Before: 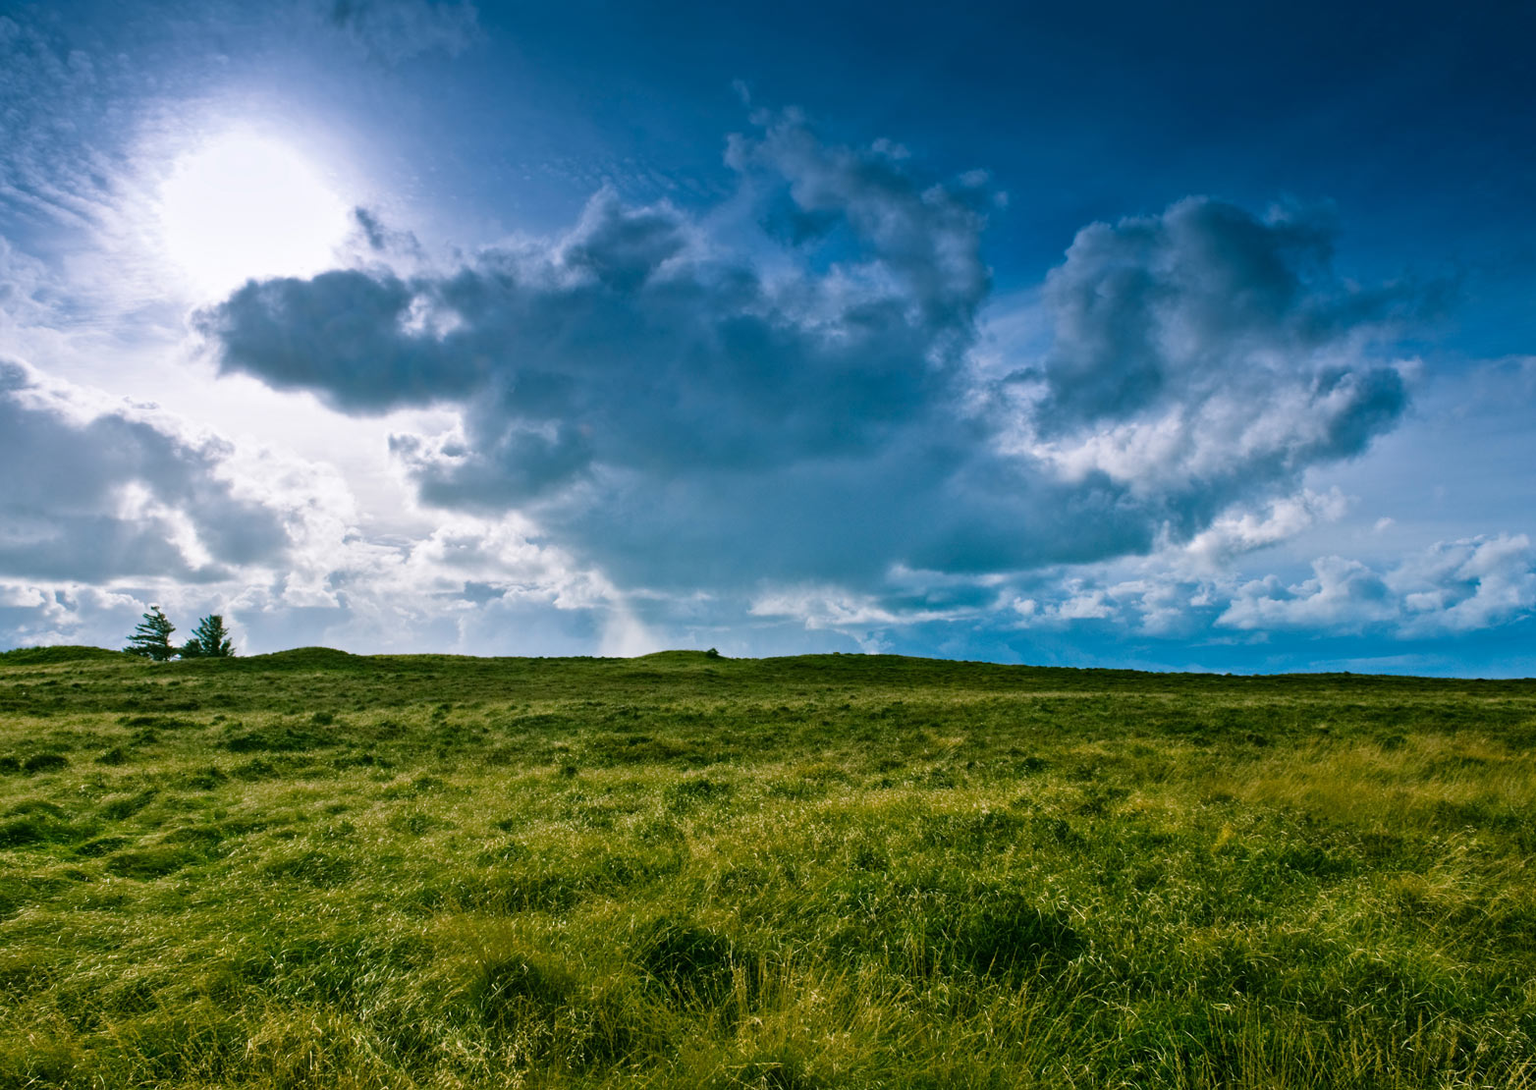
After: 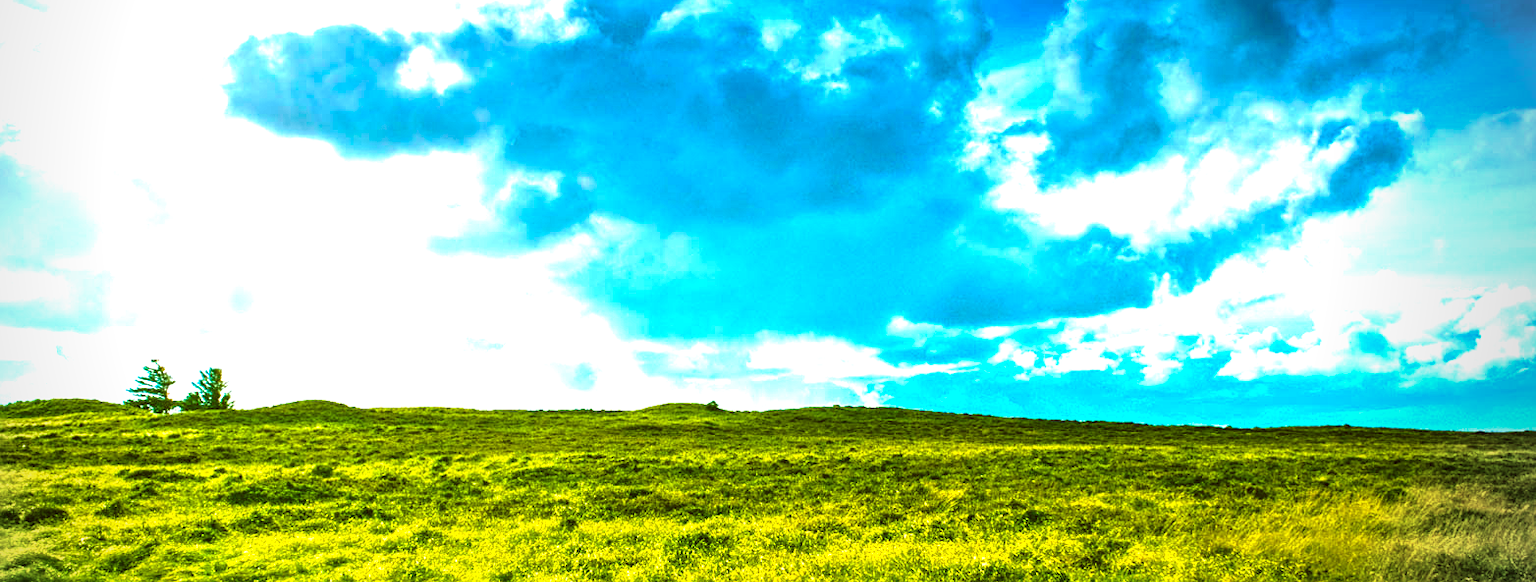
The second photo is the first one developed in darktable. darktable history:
color correction: highlights a* -5.3, highlights b* 9.8, shadows a* 9.92, shadows b* 24.26
crop and rotate: top 22.783%, bottom 23.781%
color balance rgb: highlights gain › luminance 5.701%, highlights gain › chroma 1.251%, highlights gain › hue 90.78°, linear chroma grading › global chroma 15.63%, perceptual saturation grading › global saturation 36.608%, perceptual brilliance grading › global brilliance 24.23%, global vibrance 20%
exposure: exposure 1 EV, compensate exposure bias true, compensate highlight preservation false
velvia: strength 26.72%
sharpen: radius 2.496, amount 0.329
vignetting: center (-0.066, -0.304)
local contrast: on, module defaults
